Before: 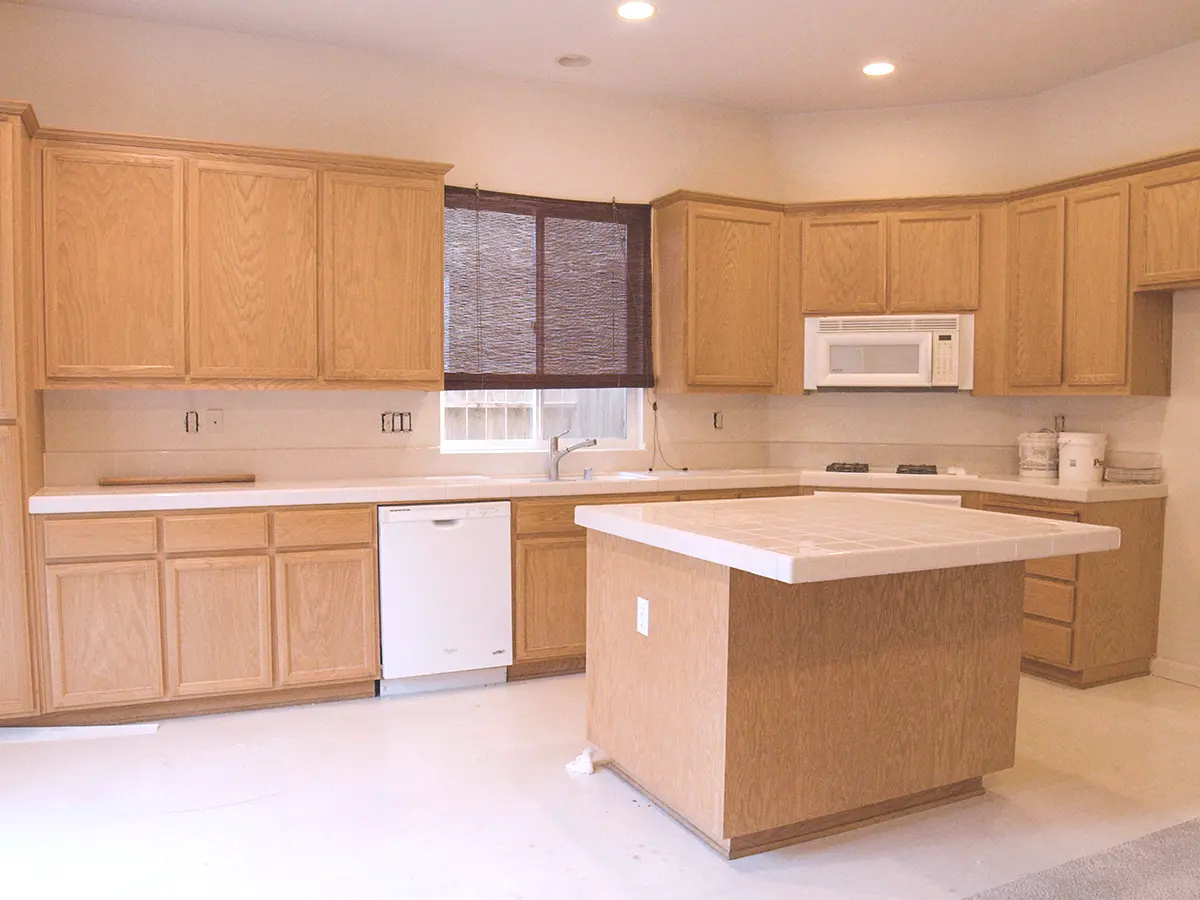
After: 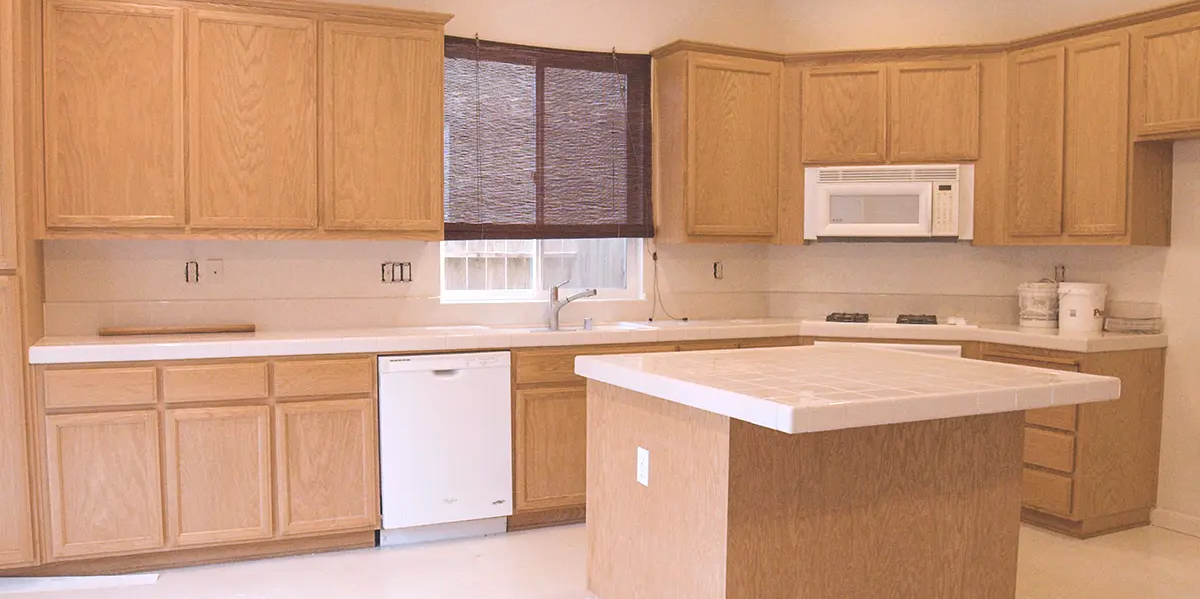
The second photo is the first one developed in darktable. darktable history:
crop: top 16.673%, bottom 16.76%
